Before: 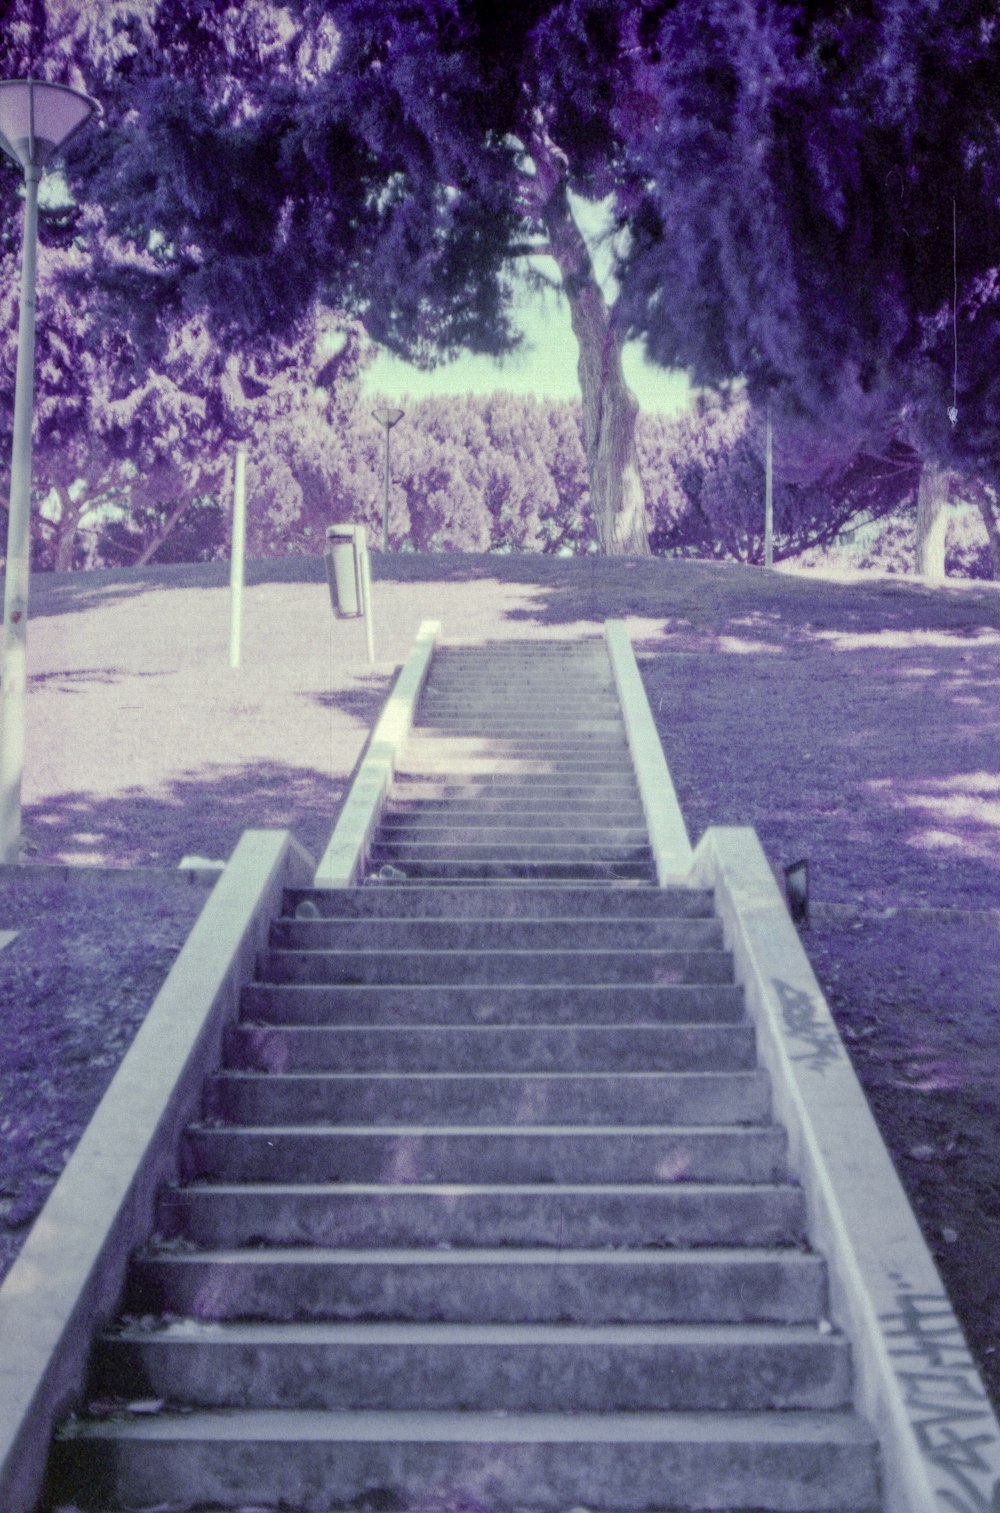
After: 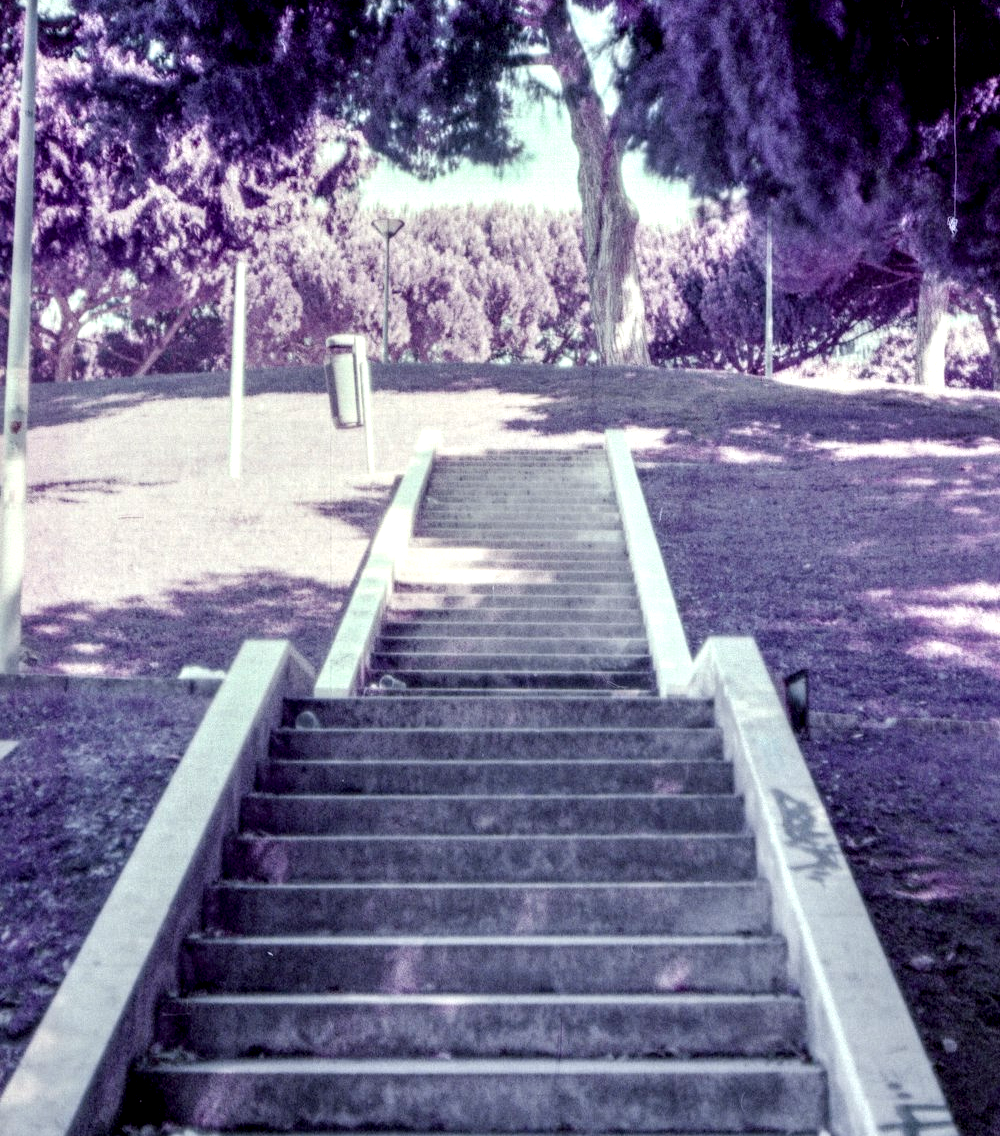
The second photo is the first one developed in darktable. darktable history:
local contrast: highlights 81%, shadows 57%, detail 175%, midtone range 0.598
crop and rotate: top 12.603%, bottom 12.256%
